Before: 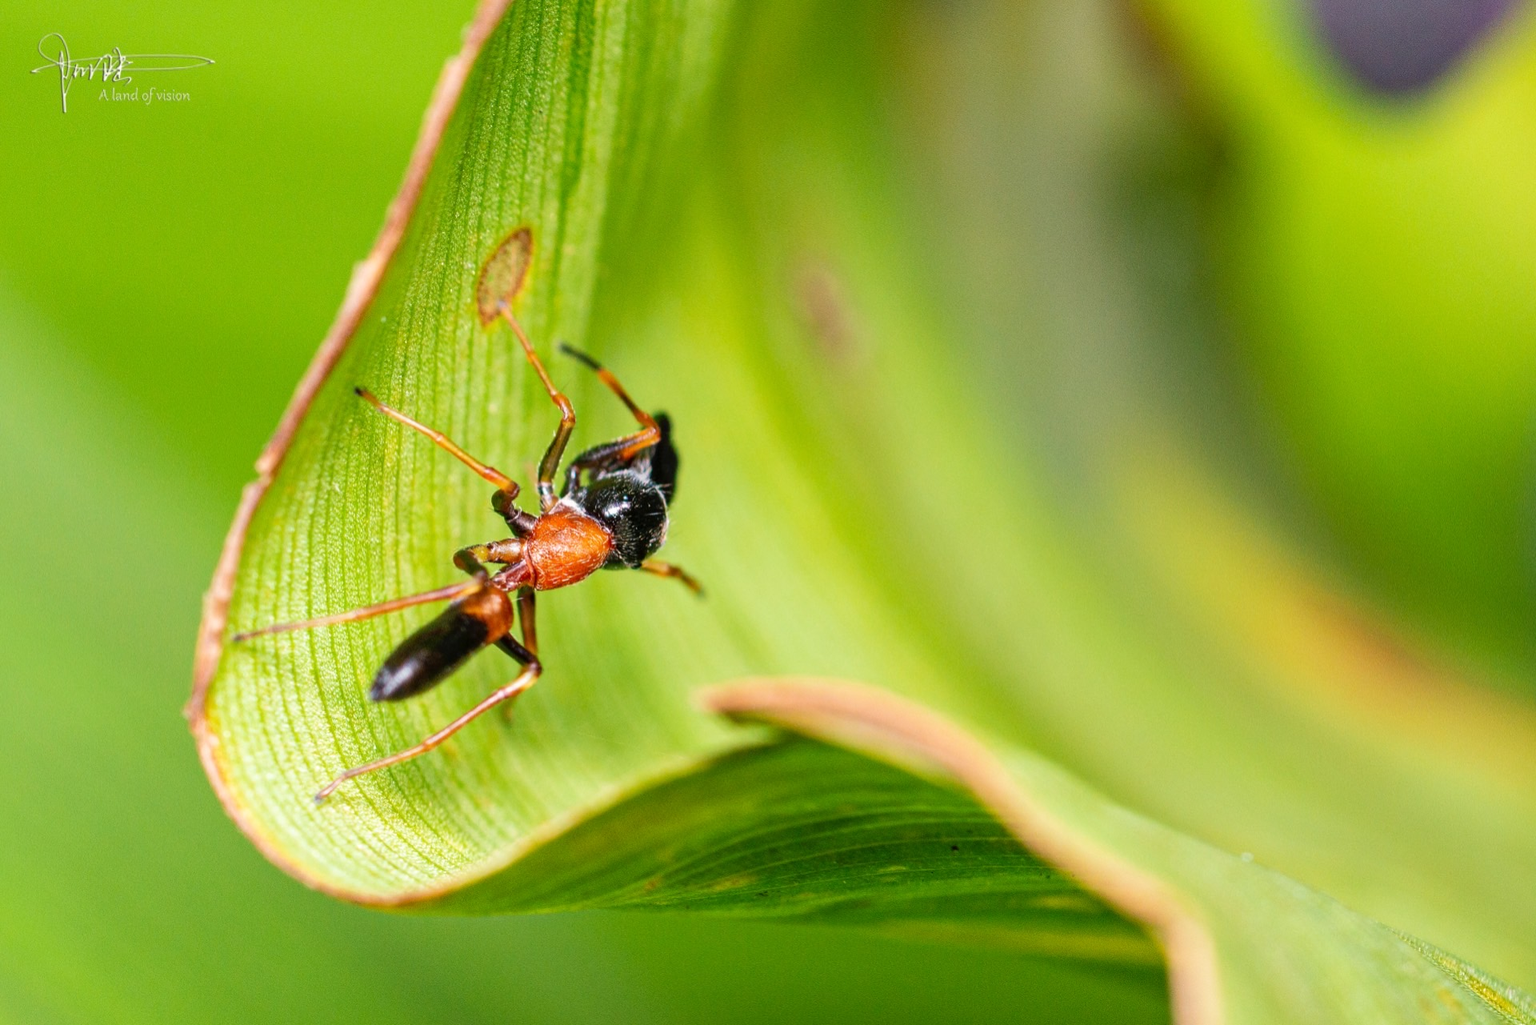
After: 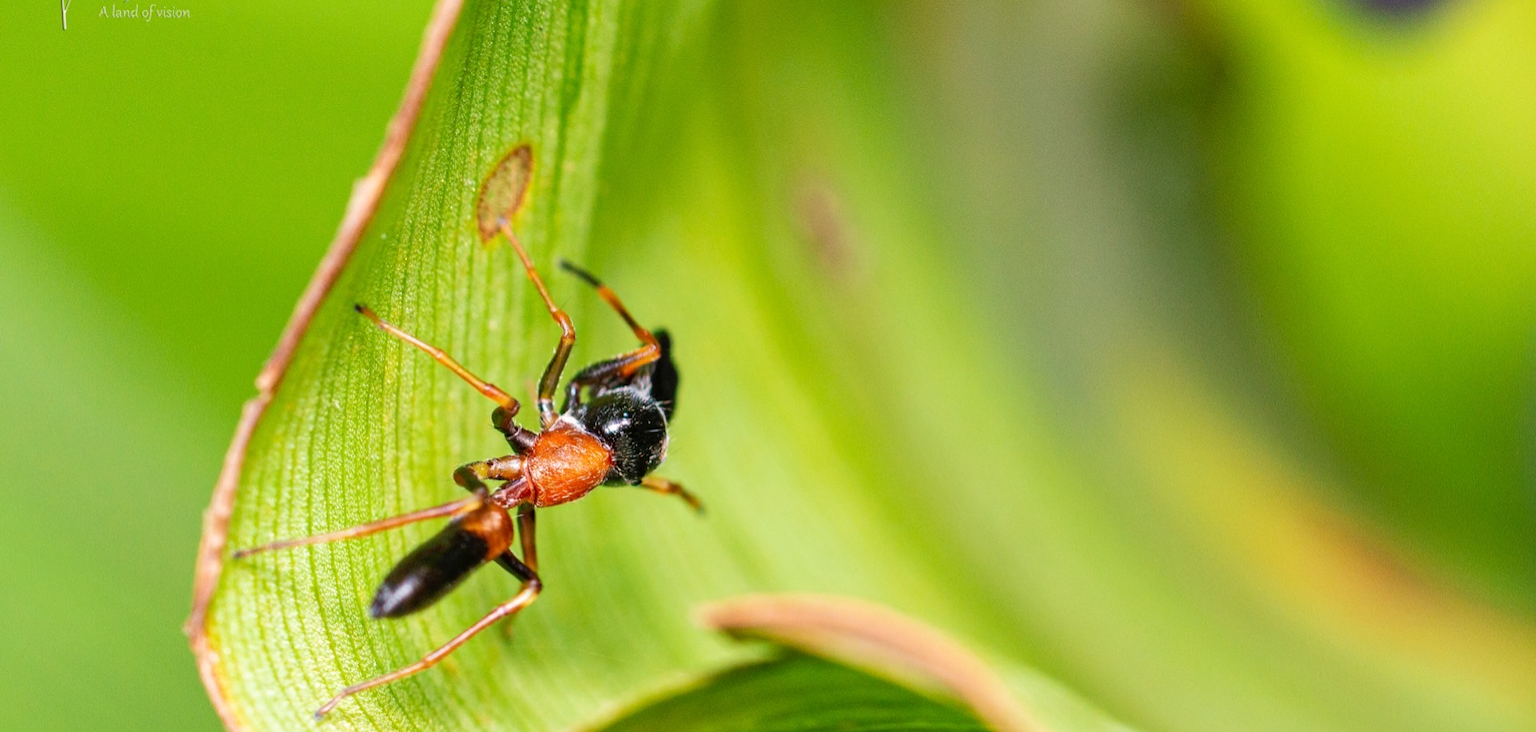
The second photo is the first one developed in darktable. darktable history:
crop and rotate: top 8.19%, bottom 20.302%
